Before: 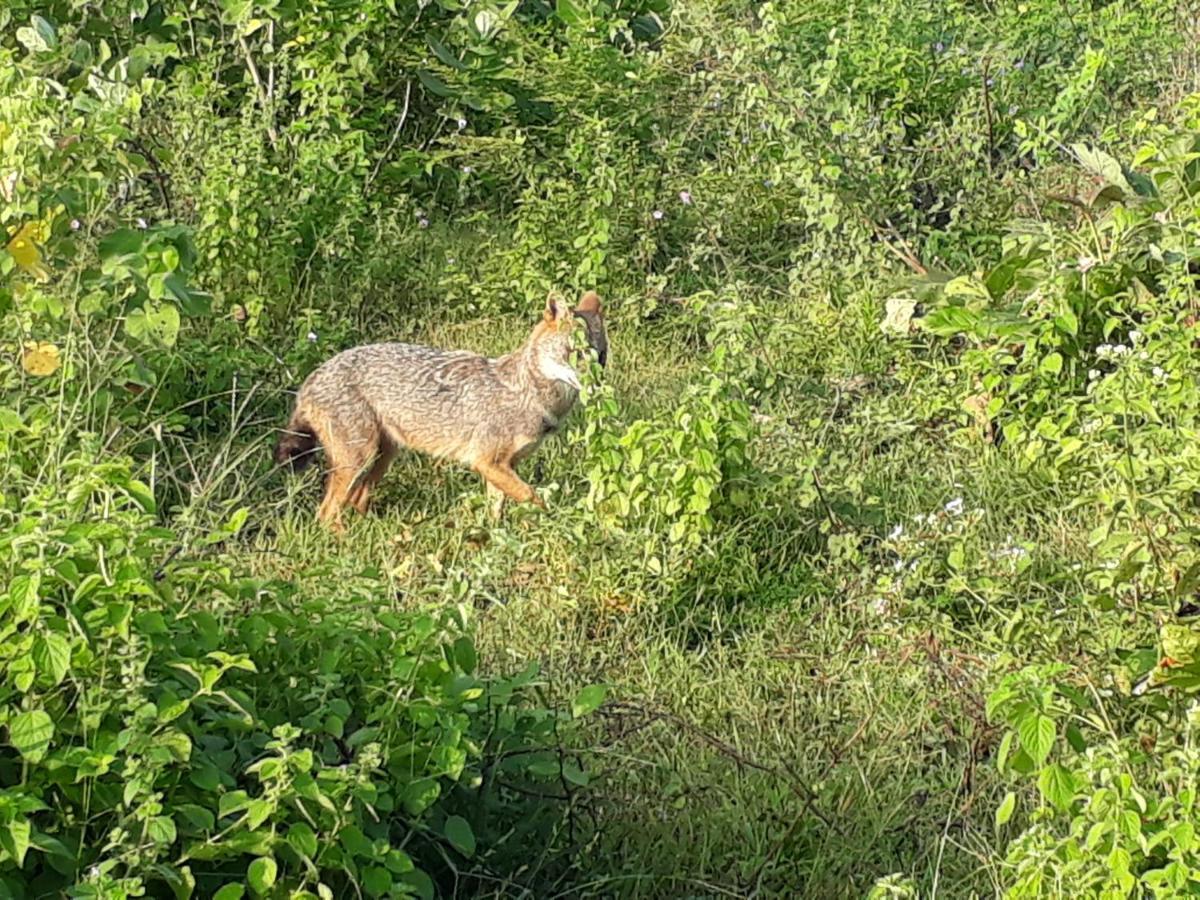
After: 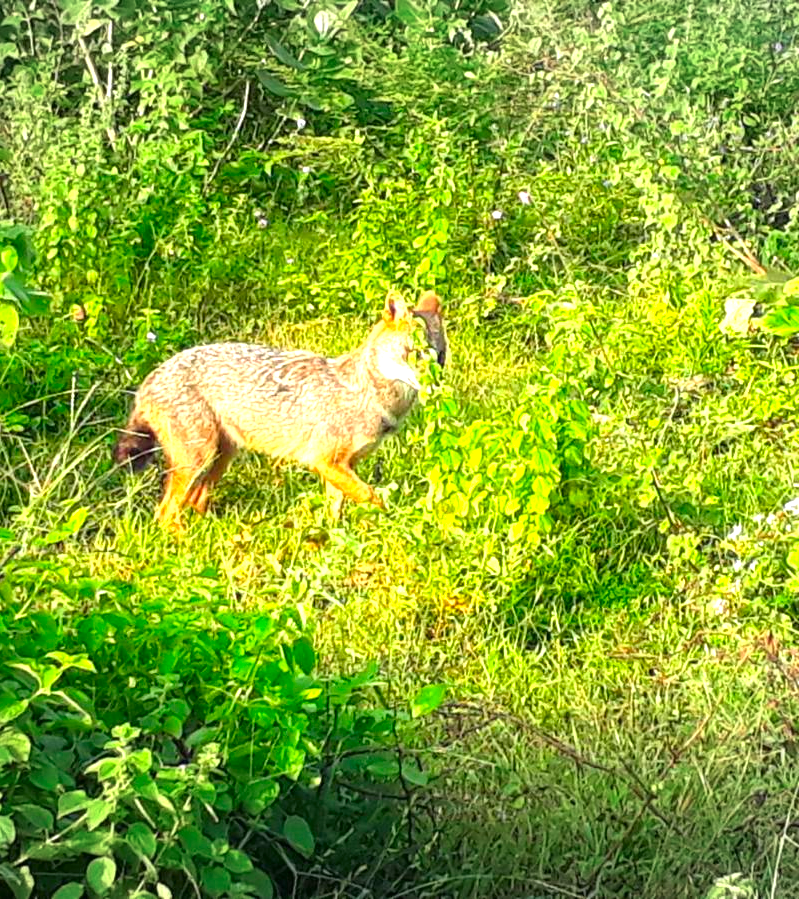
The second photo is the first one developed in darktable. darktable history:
crop and rotate: left 13.46%, right 19.905%
exposure: black level correction 0, exposure 1.001 EV, compensate highlight preservation false
vignetting: fall-off radius 99.1%, brightness -0.289, width/height ratio 1.345
color correction: highlights b* 0.046, saturation 1.79
